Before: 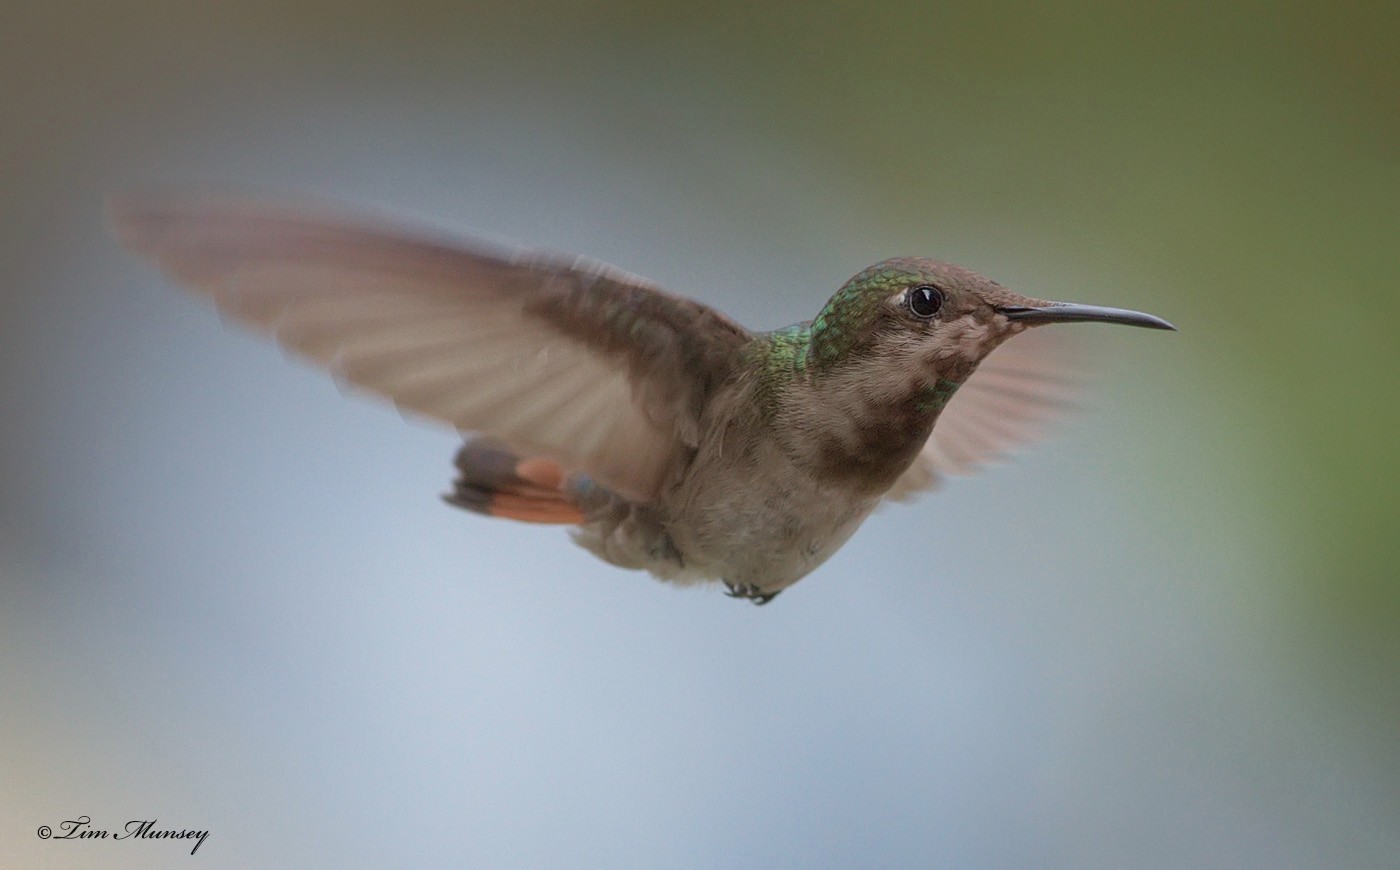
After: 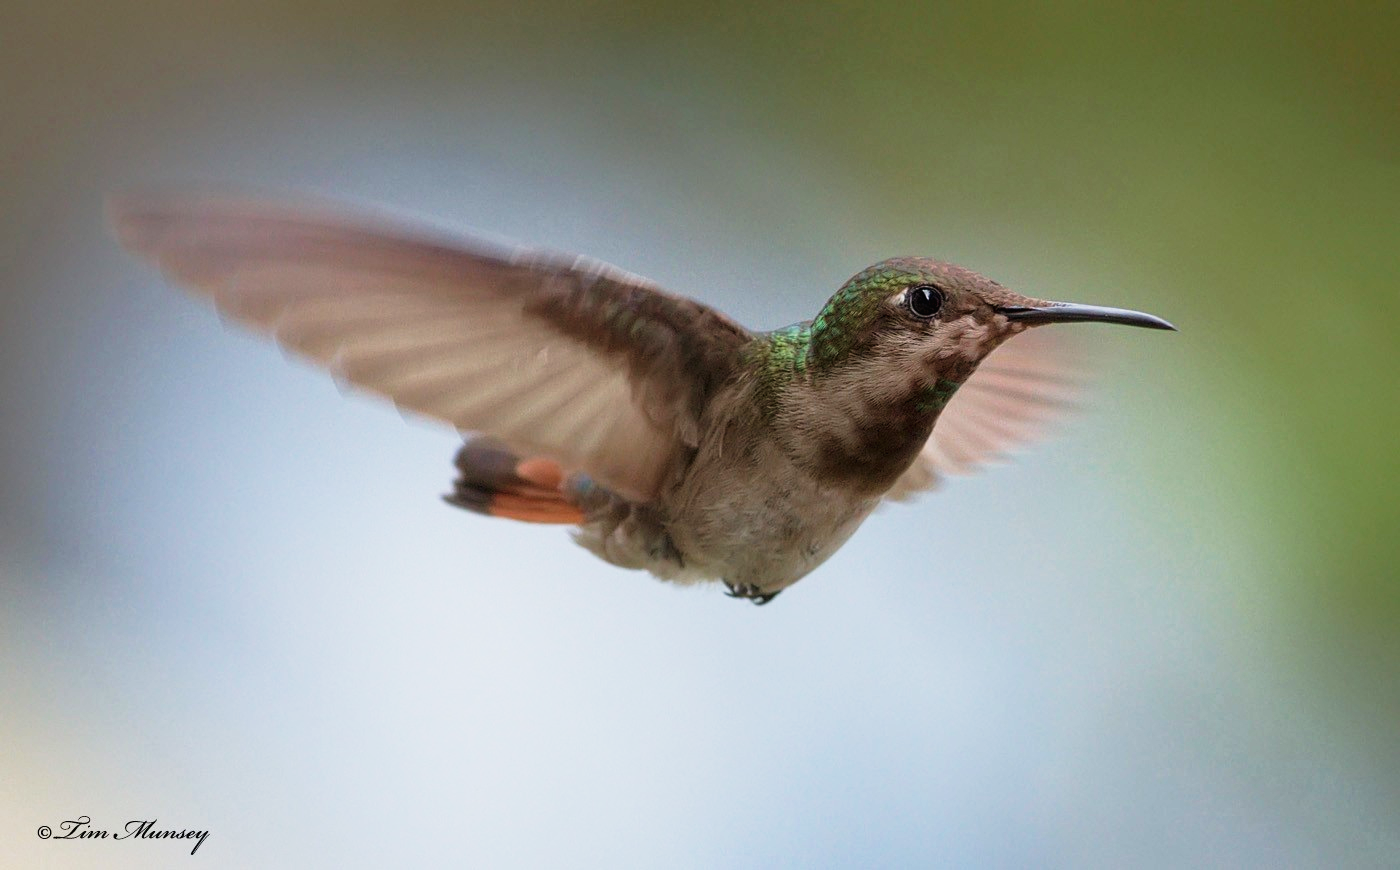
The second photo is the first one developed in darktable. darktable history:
tone curve: curves: ch0 [(0.016, 0.011) (0.084, 0.026) (0.469, 0.508) (0.721, 0.862) (1, 1)], preserve colors none
